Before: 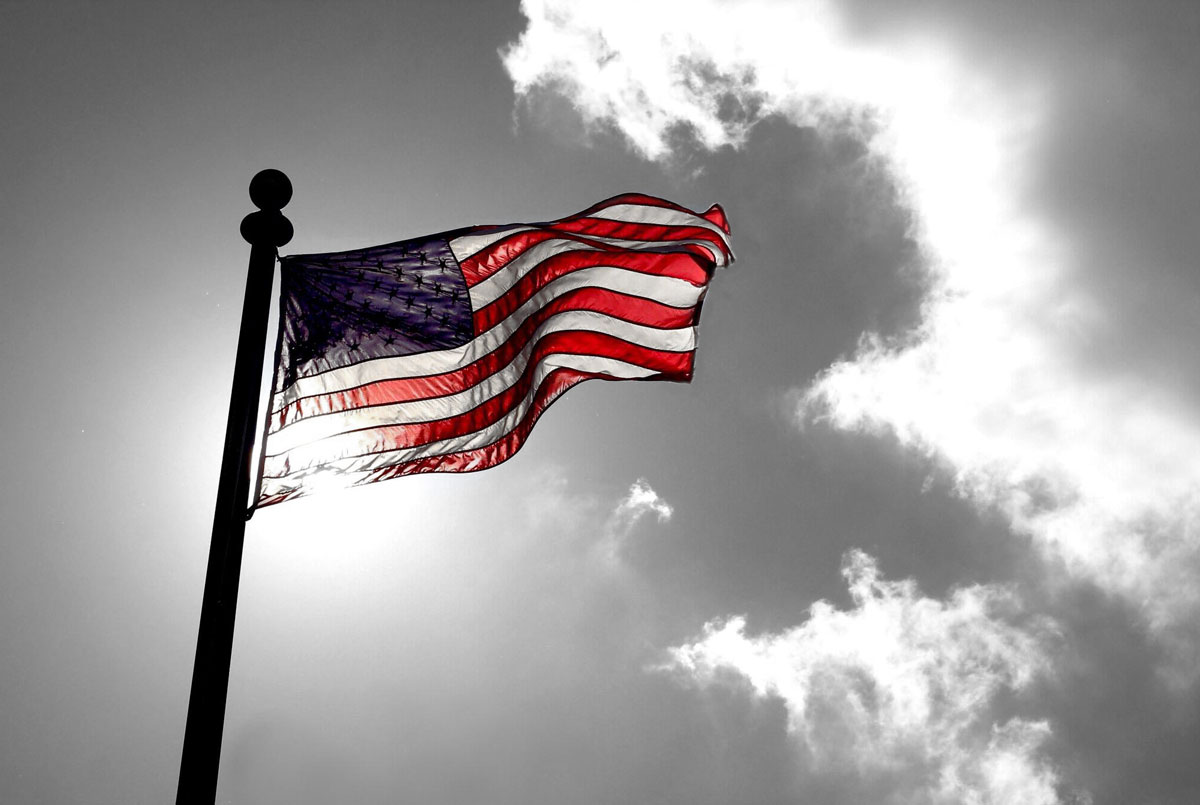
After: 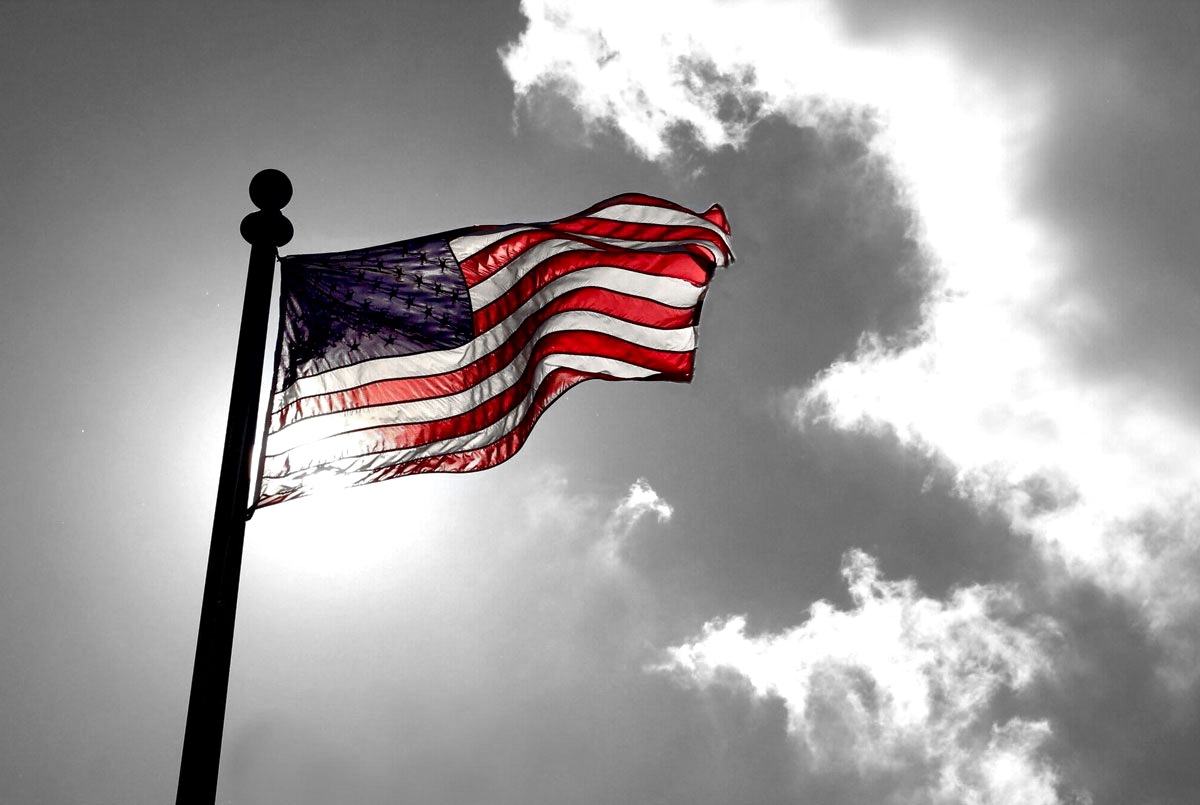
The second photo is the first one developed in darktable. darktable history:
local contrast: mode bilateral grid, contrast 19, coarseness 49, detail 150%, midtone range 0.2
